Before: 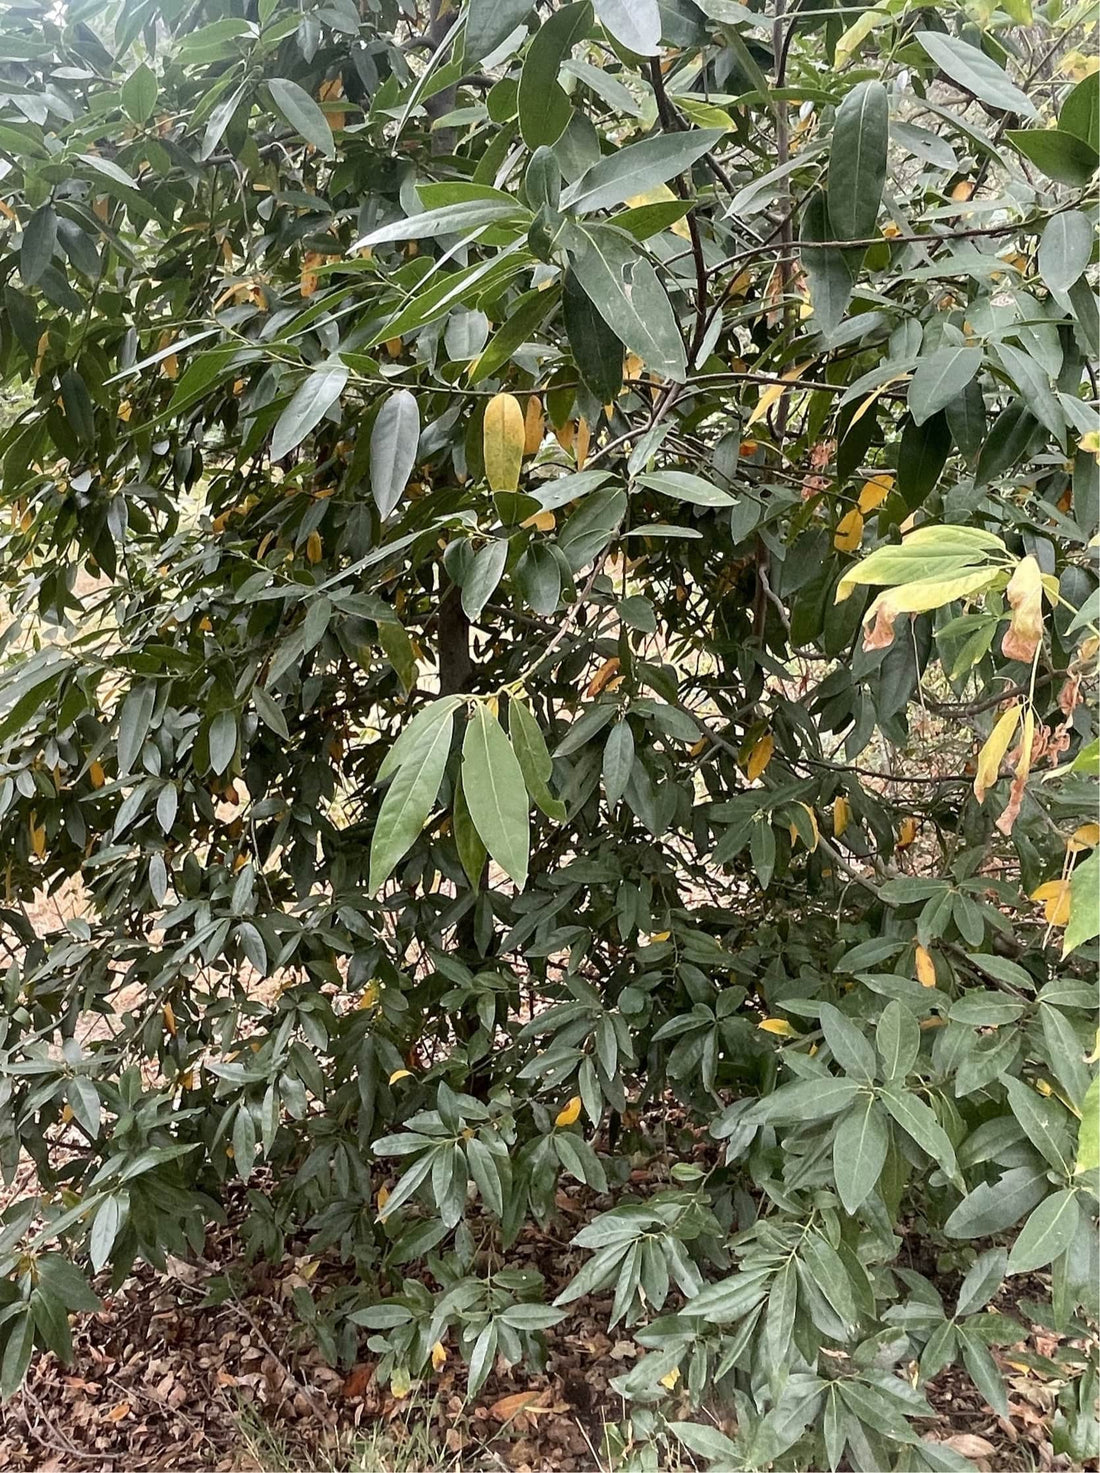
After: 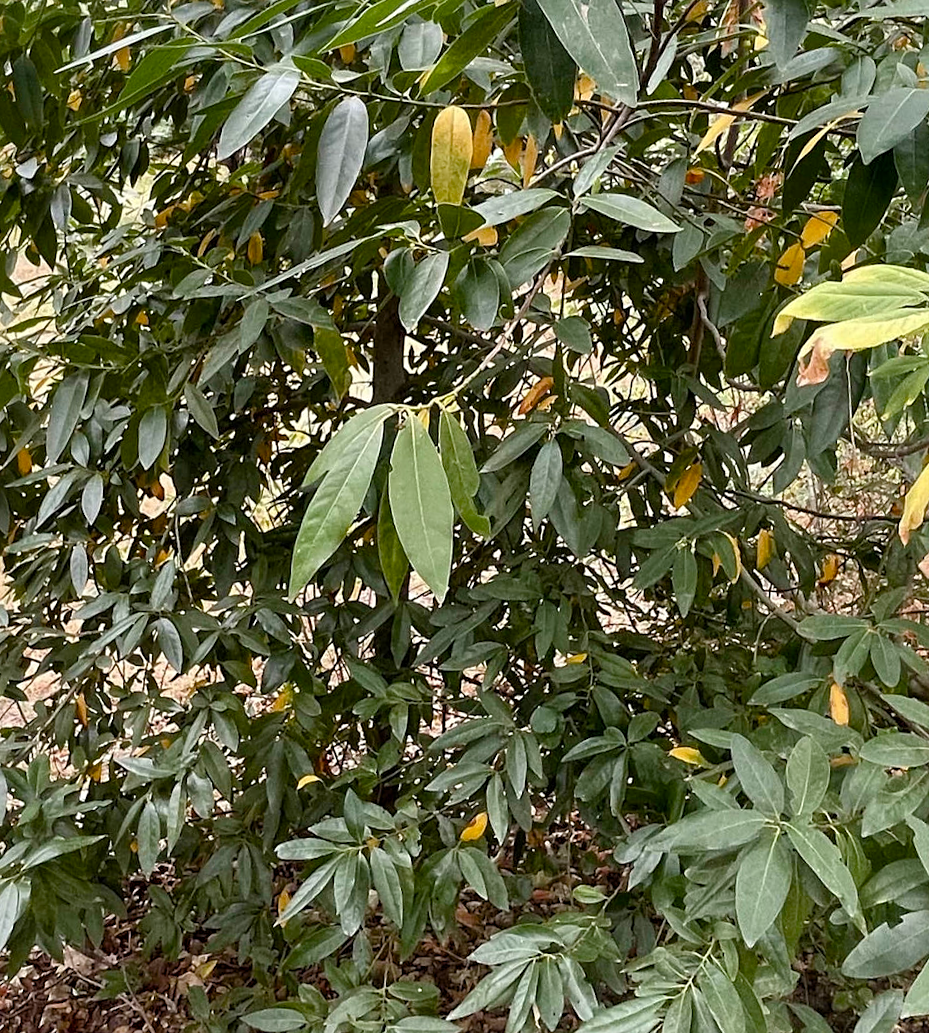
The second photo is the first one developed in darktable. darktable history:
crop and rotate: angle -3.54°, left 9.788%, top 20.701%, right 12.051%, bottom 12.123%
color balance rgb: perceptual saturation grading › global saturation 20.879%, perceptual saturation grading › highlights -19.899%, perceptual saturation grading › shadows 29.508%, global vibrance 14.847%
tone equalizer: smoothing diameter 24.98%, edges refinement/feathering 9.29, preserve details guided filter
sharpen: amount 0.203
